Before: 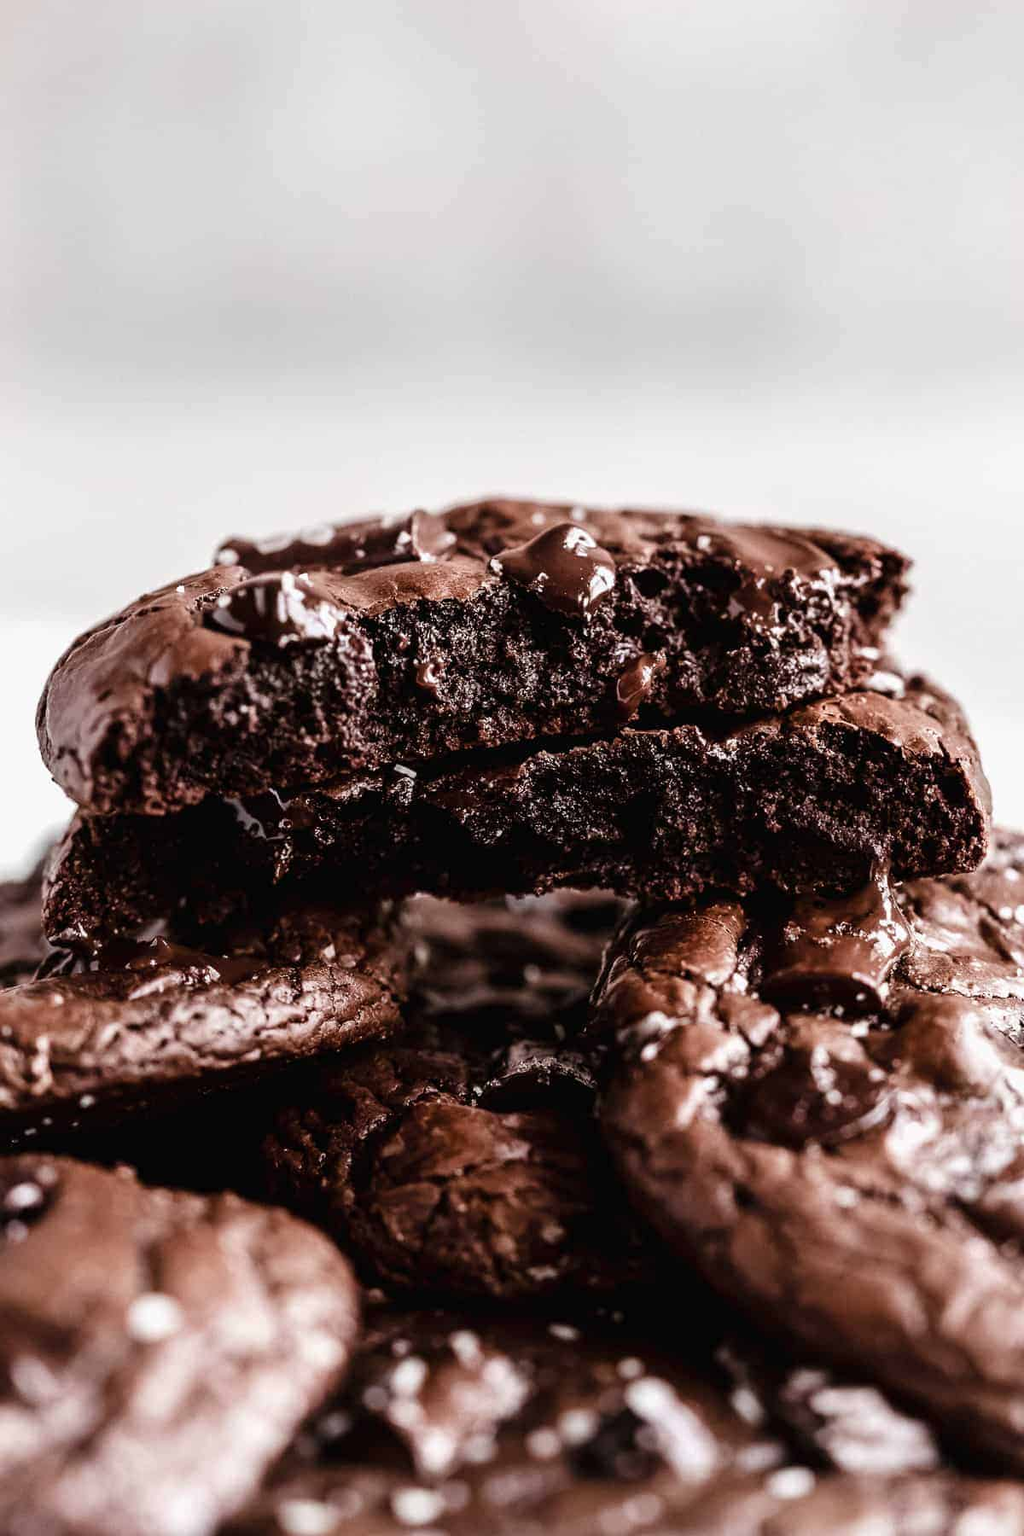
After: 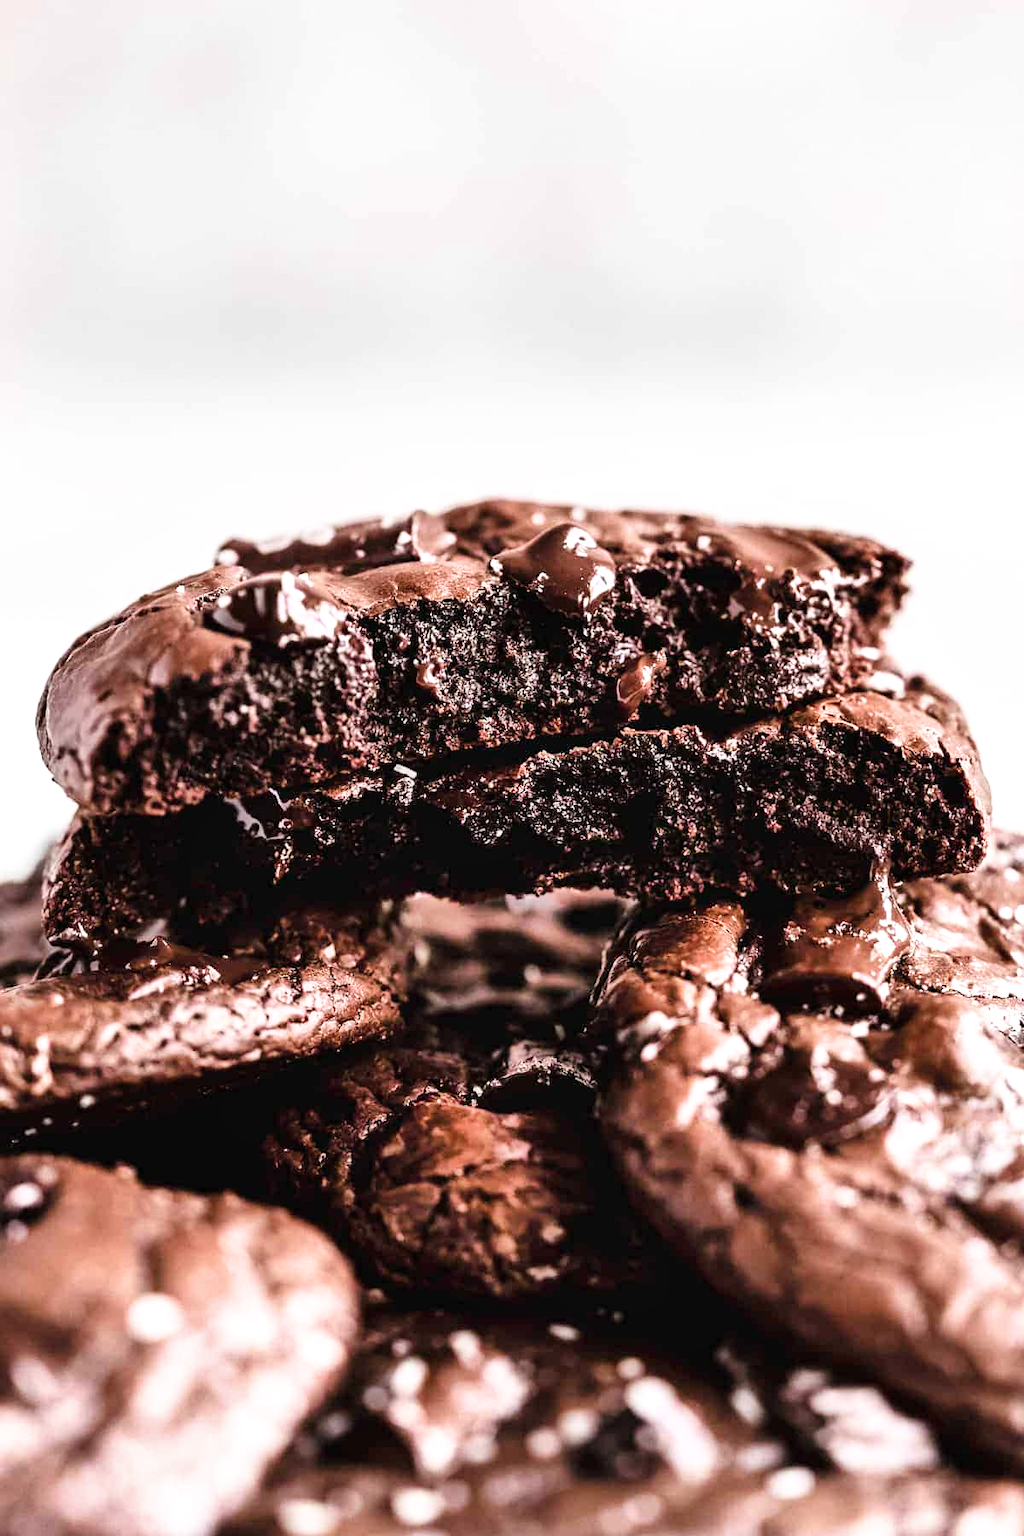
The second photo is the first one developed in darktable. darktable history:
filmic rgb: black relative exposure -11.37 EV, white relative exposure 3.21 EV, hardness 6.78, color science v6 (2022)
exposure: black level correction 0, exposure 0.904 EV, compensate highlight preservation false
shadows and highlights: shadows 49.32, highlights -40.69, highlights color adjustment 0.389%, soften with gaussian
